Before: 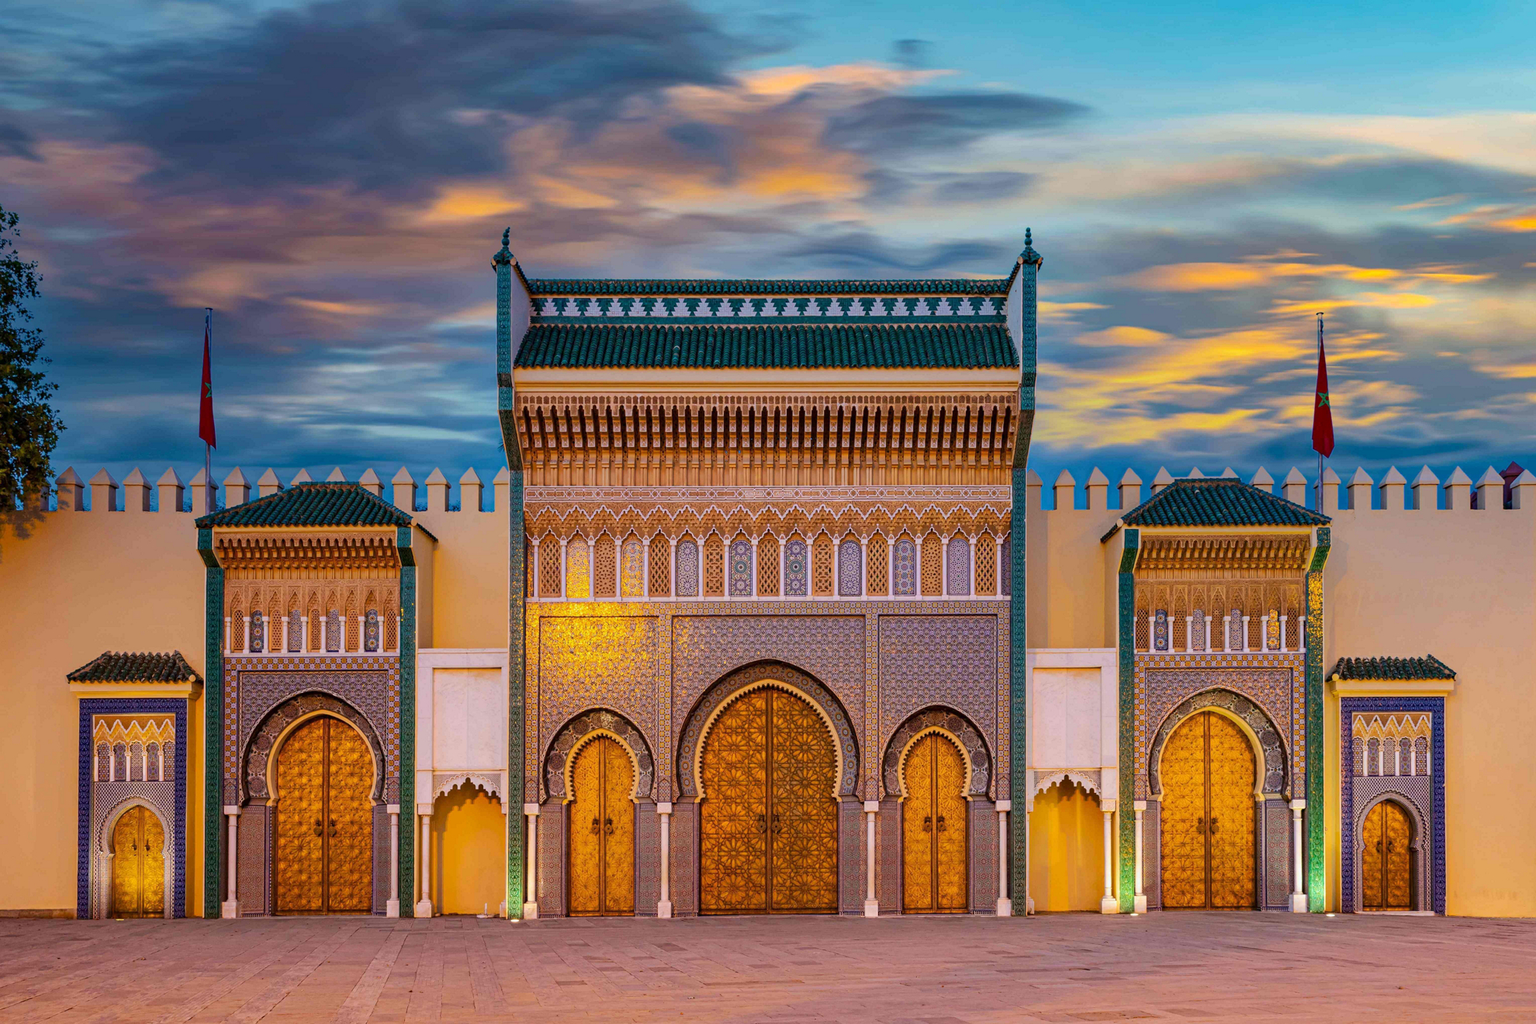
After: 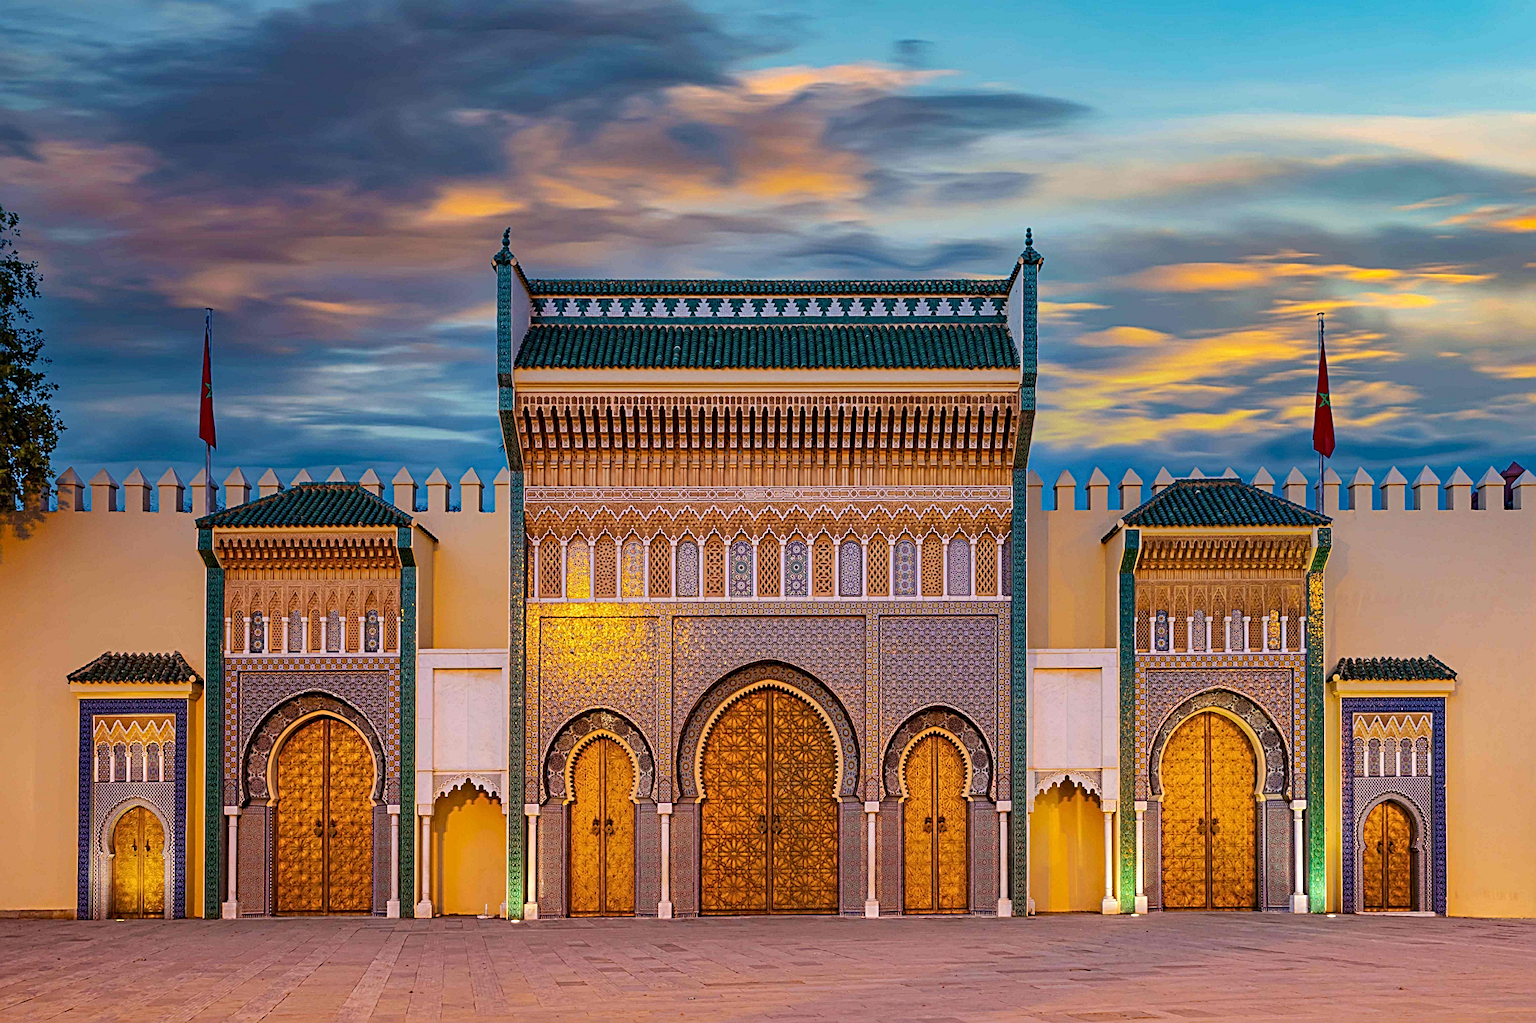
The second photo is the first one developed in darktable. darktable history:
sharpen: radius 2.547, amount 0.641
